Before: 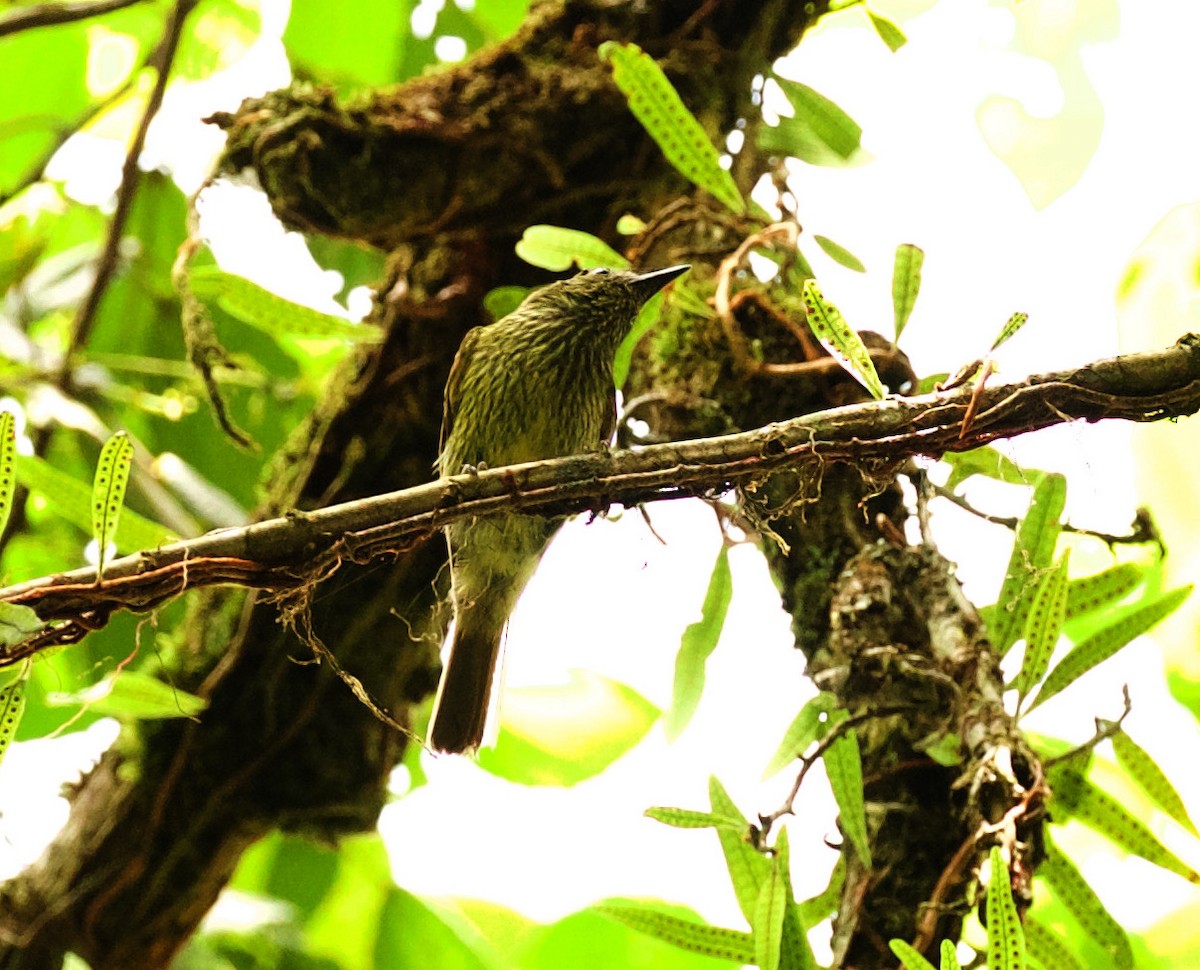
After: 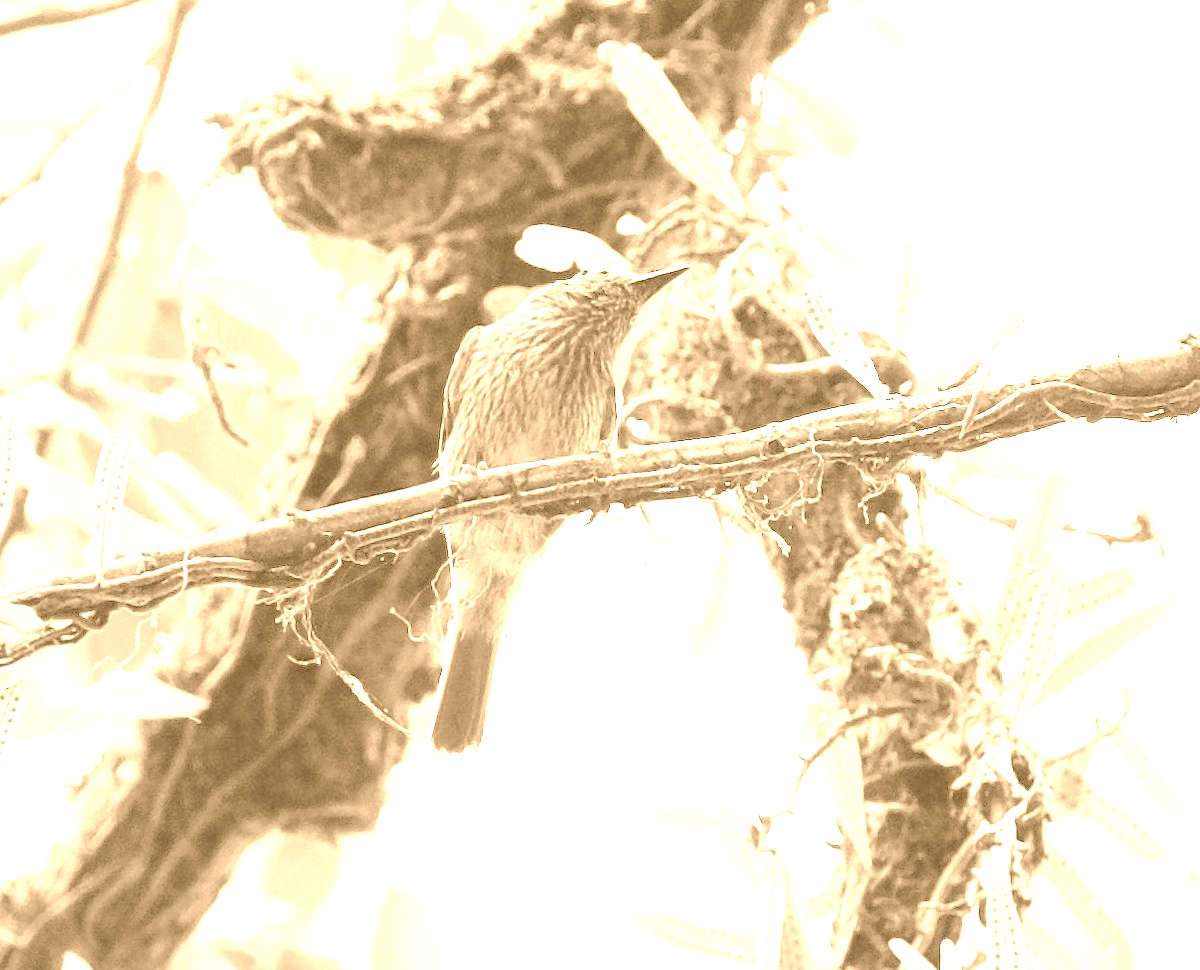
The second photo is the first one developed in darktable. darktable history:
colorize: hue 28.8°, source mix 100%
white balance: red 1.188, blue 1.11
